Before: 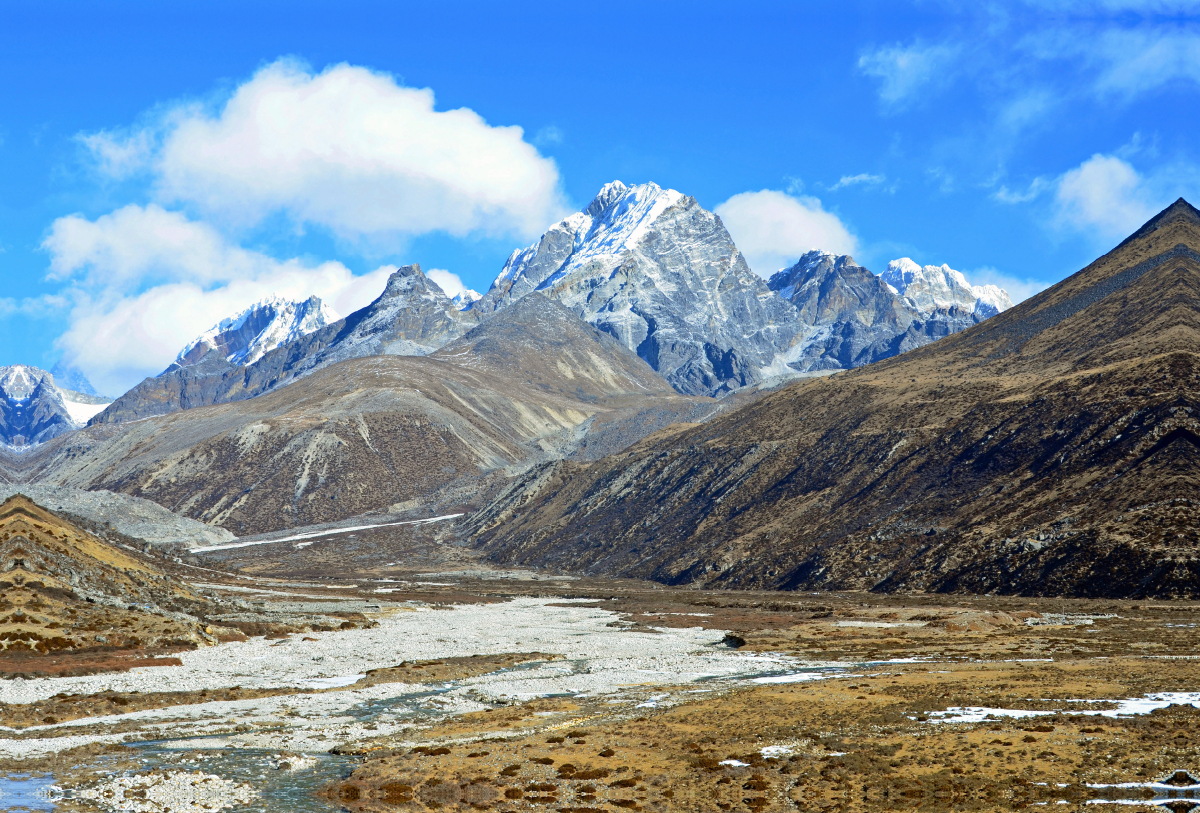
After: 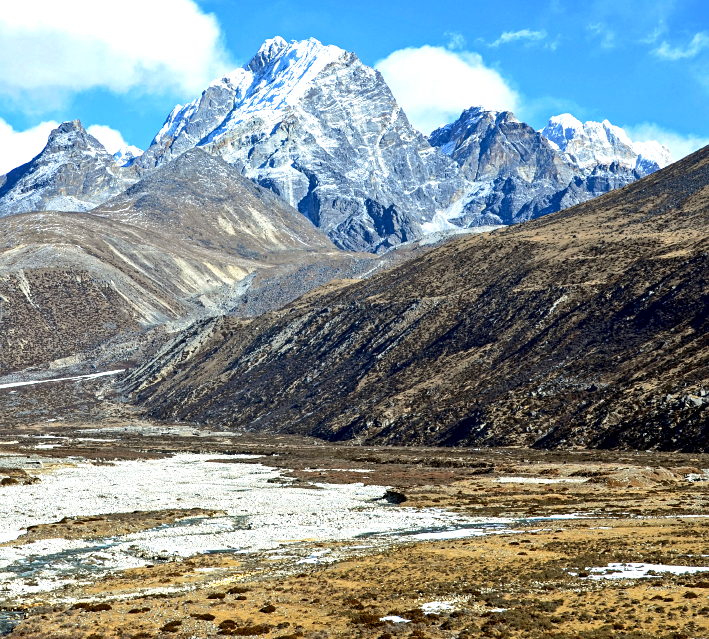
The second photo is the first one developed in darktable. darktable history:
local contrast: highlights 83%, shadows 81%
crop and rotate: left 28.256%, top 17.734%, right 12.656%, bottom 3.573%
tone equalizer: -8 EV -0.417 EV, -7 EV -0.389 EV, -6 EV -0.333 EV, -5 EV -0.222 EV, -3 EV 0.222 EV, -2 EV 0.333 EV, -1 EV 0.389 EV, +0 EV 0.417 EV, edges refinement/feathering 500, mask exposure compensation -1.57 EV, preserve details no
sharpen: amount 0.2
